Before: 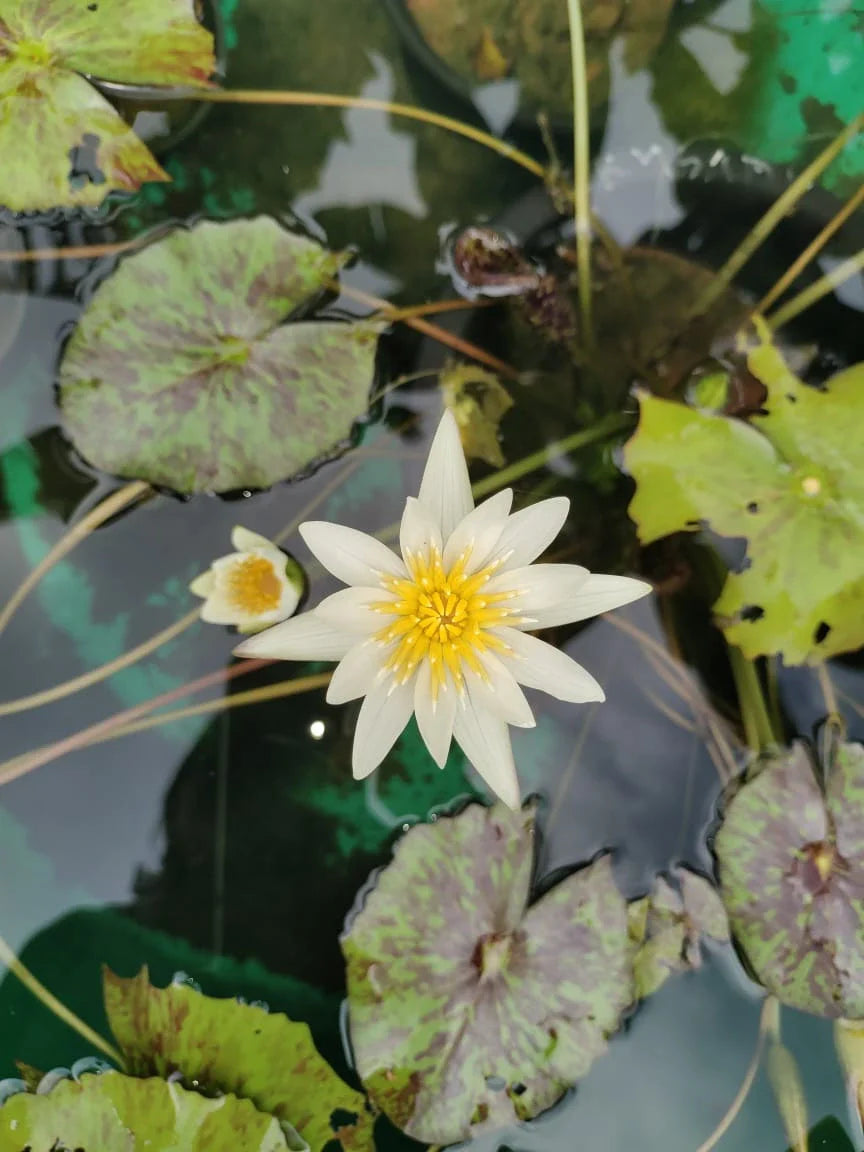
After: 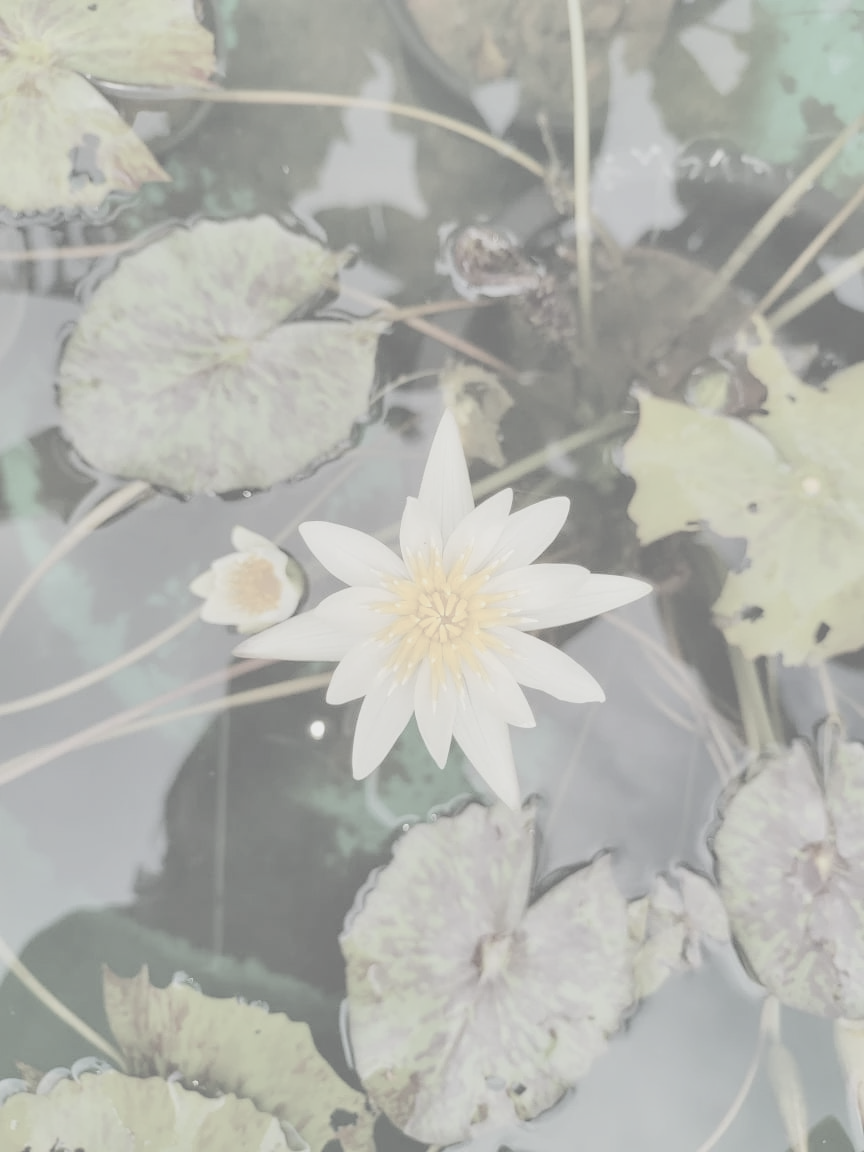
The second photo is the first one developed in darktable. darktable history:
contrast brightness saturation: contrast -0.32, brightness 0.741, saturation -0.796
